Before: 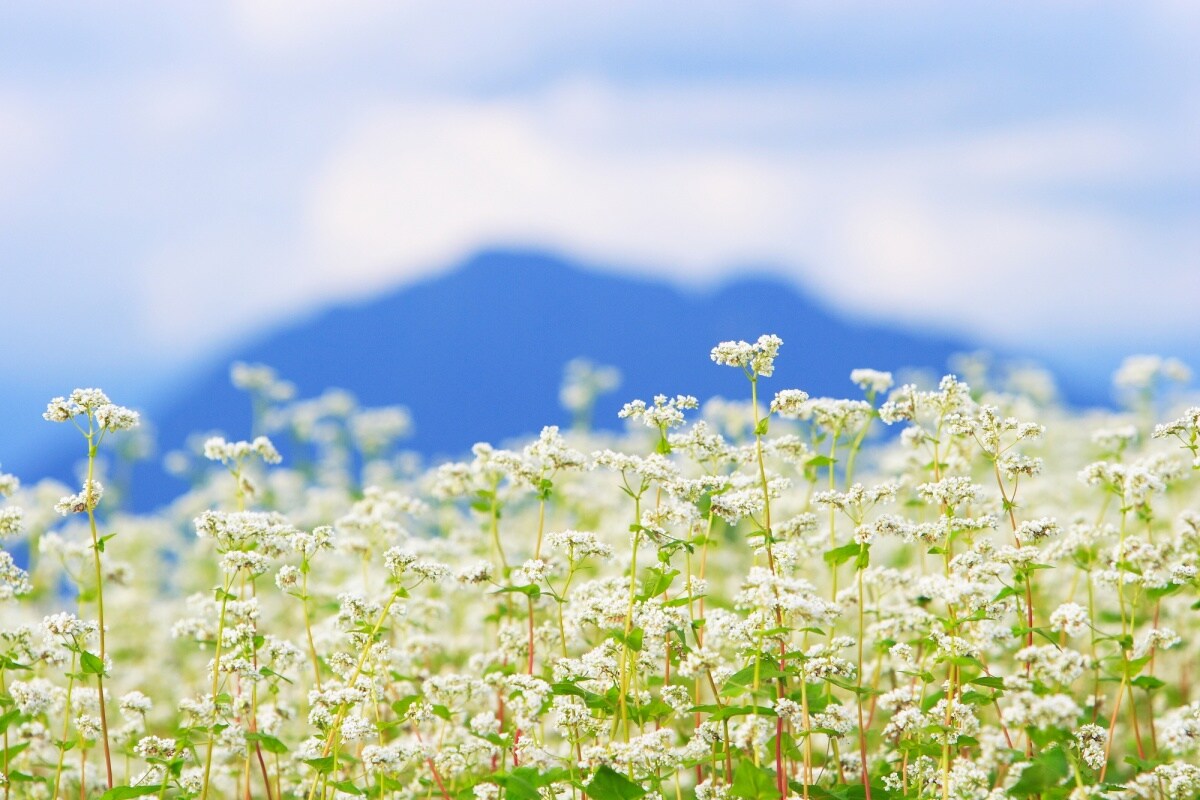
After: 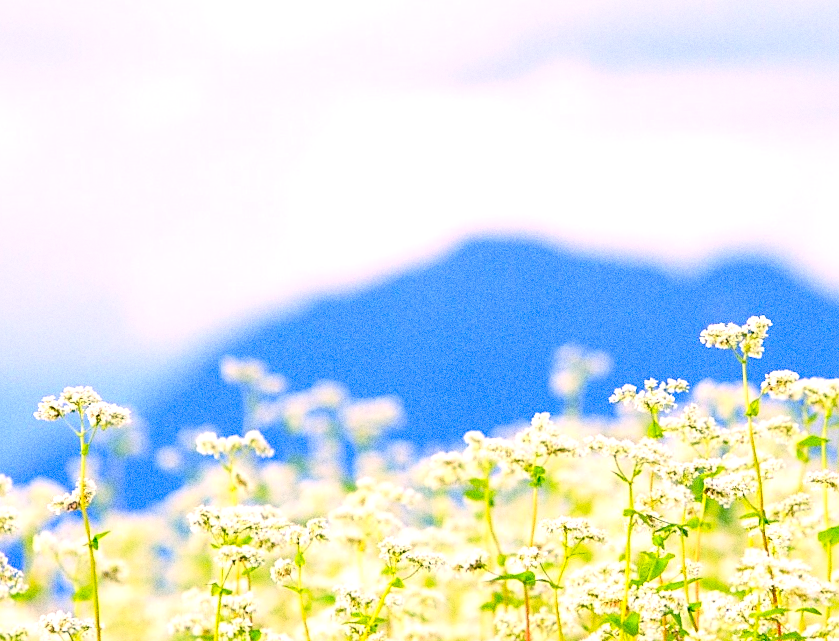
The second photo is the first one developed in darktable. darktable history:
sharpen: on, module defaults
white balance: red 0.984, blue 1.059
contrast brightness saturation: contrast 0.07, brightness 0.08, saturation 0.18
exposure: black level correction 0.04, exposure 0.5 EV, compensate highlight preservation false
grain: coarseness 0.09 ISO, strength 40%
rotate and perspective: rotation -1.42°, crop left 0.016, crop right 0.984, crop top 0.035, crop bottom 0.965
crop: right 28.885%, bottom 16.626%
color correction: highlights a* 10.32, highlights b* 14.66, shadows a* -9.59, shadows b* -15.02
